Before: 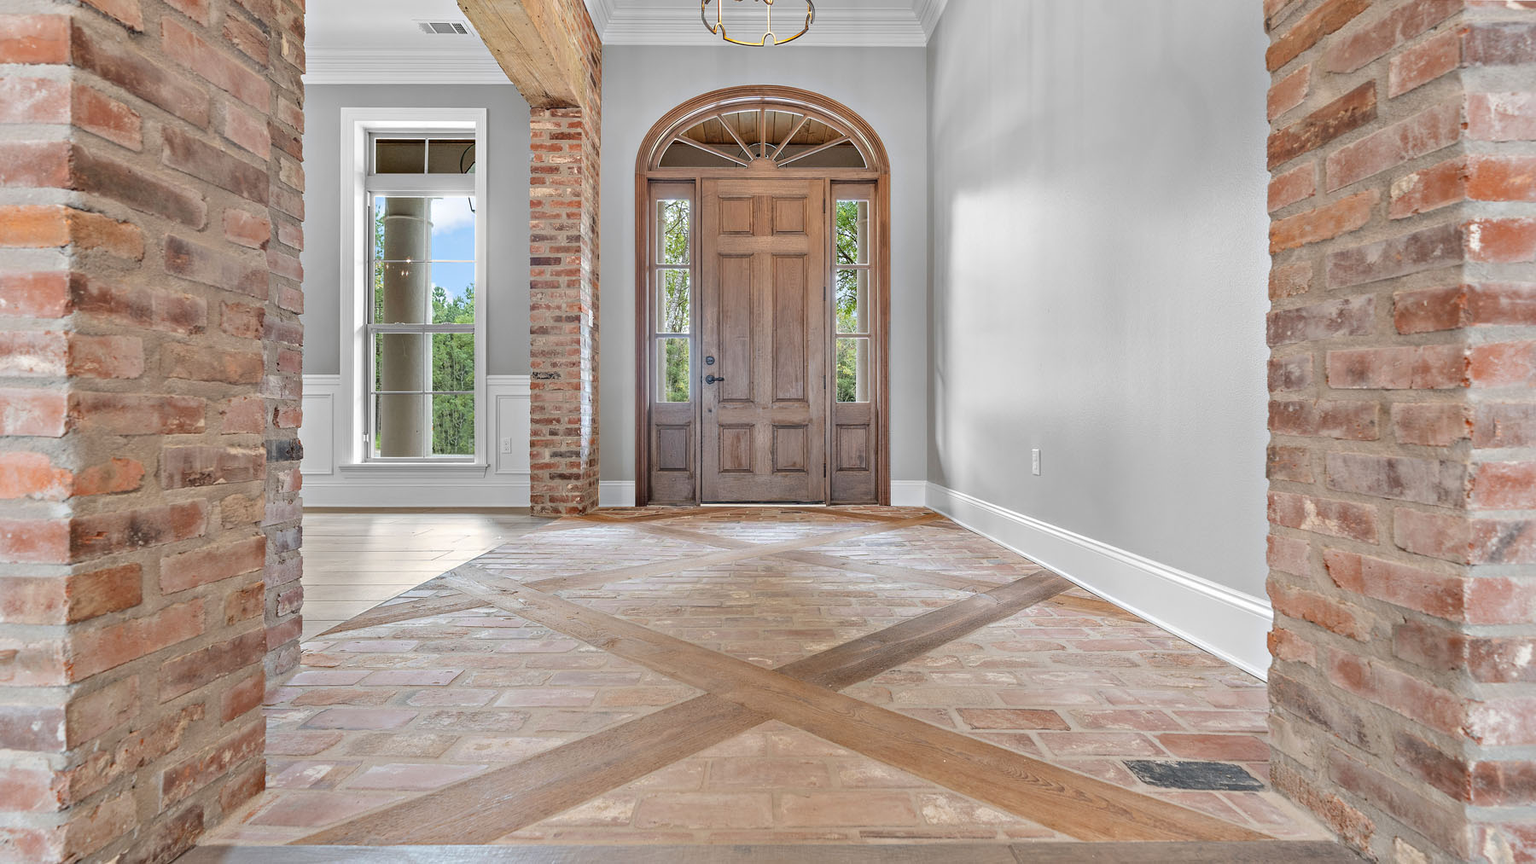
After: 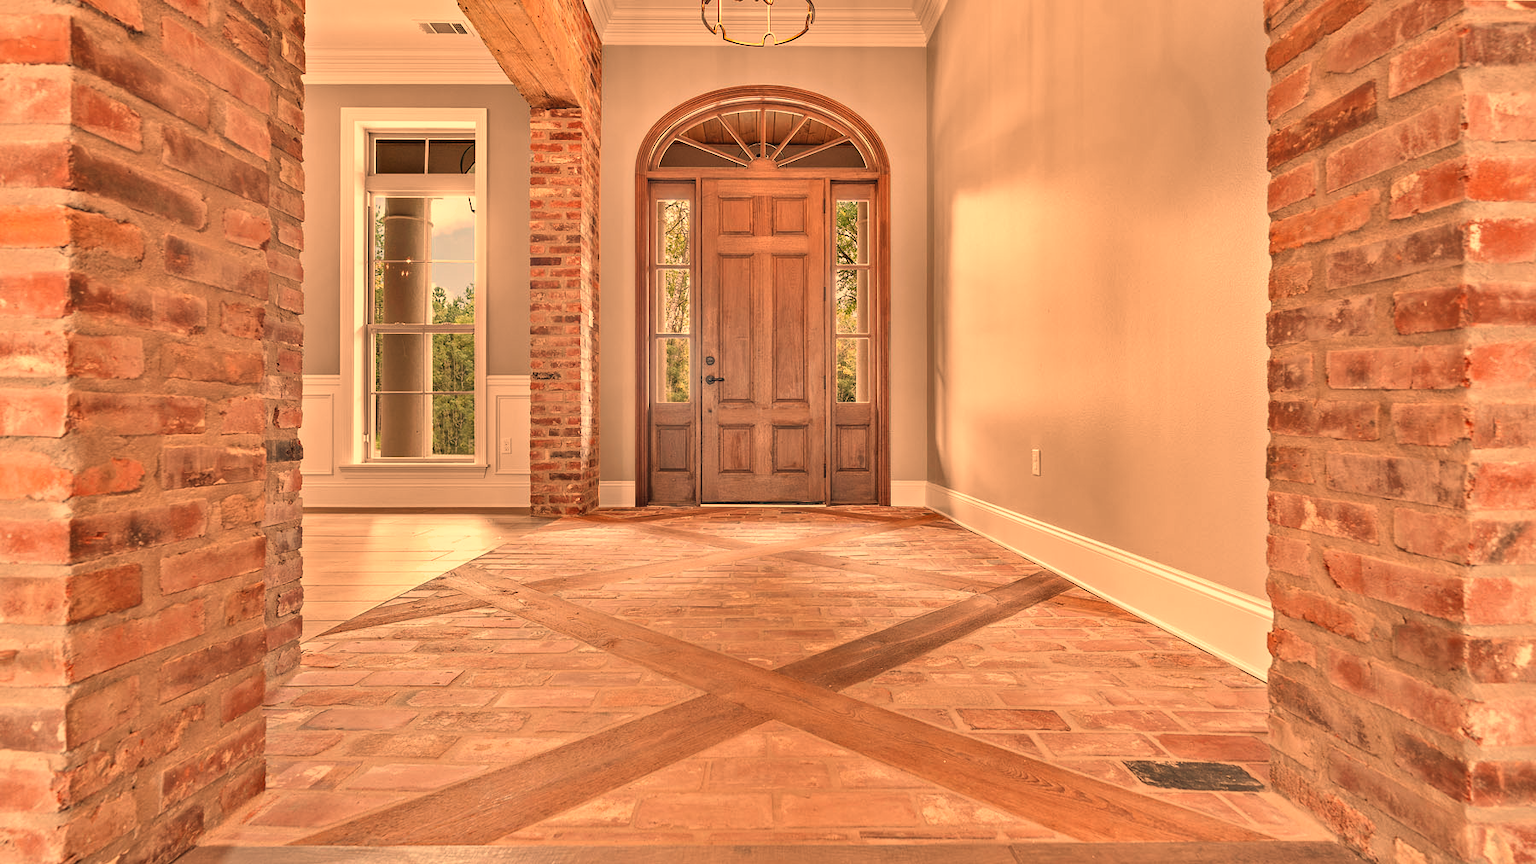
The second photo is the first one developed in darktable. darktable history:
white balance: red 1.467, blue 0.684
contrast brightness saturation: contrast -0.08, brightness -0.04, saturation -0.11
shadows and highlights: soften with gaussian
